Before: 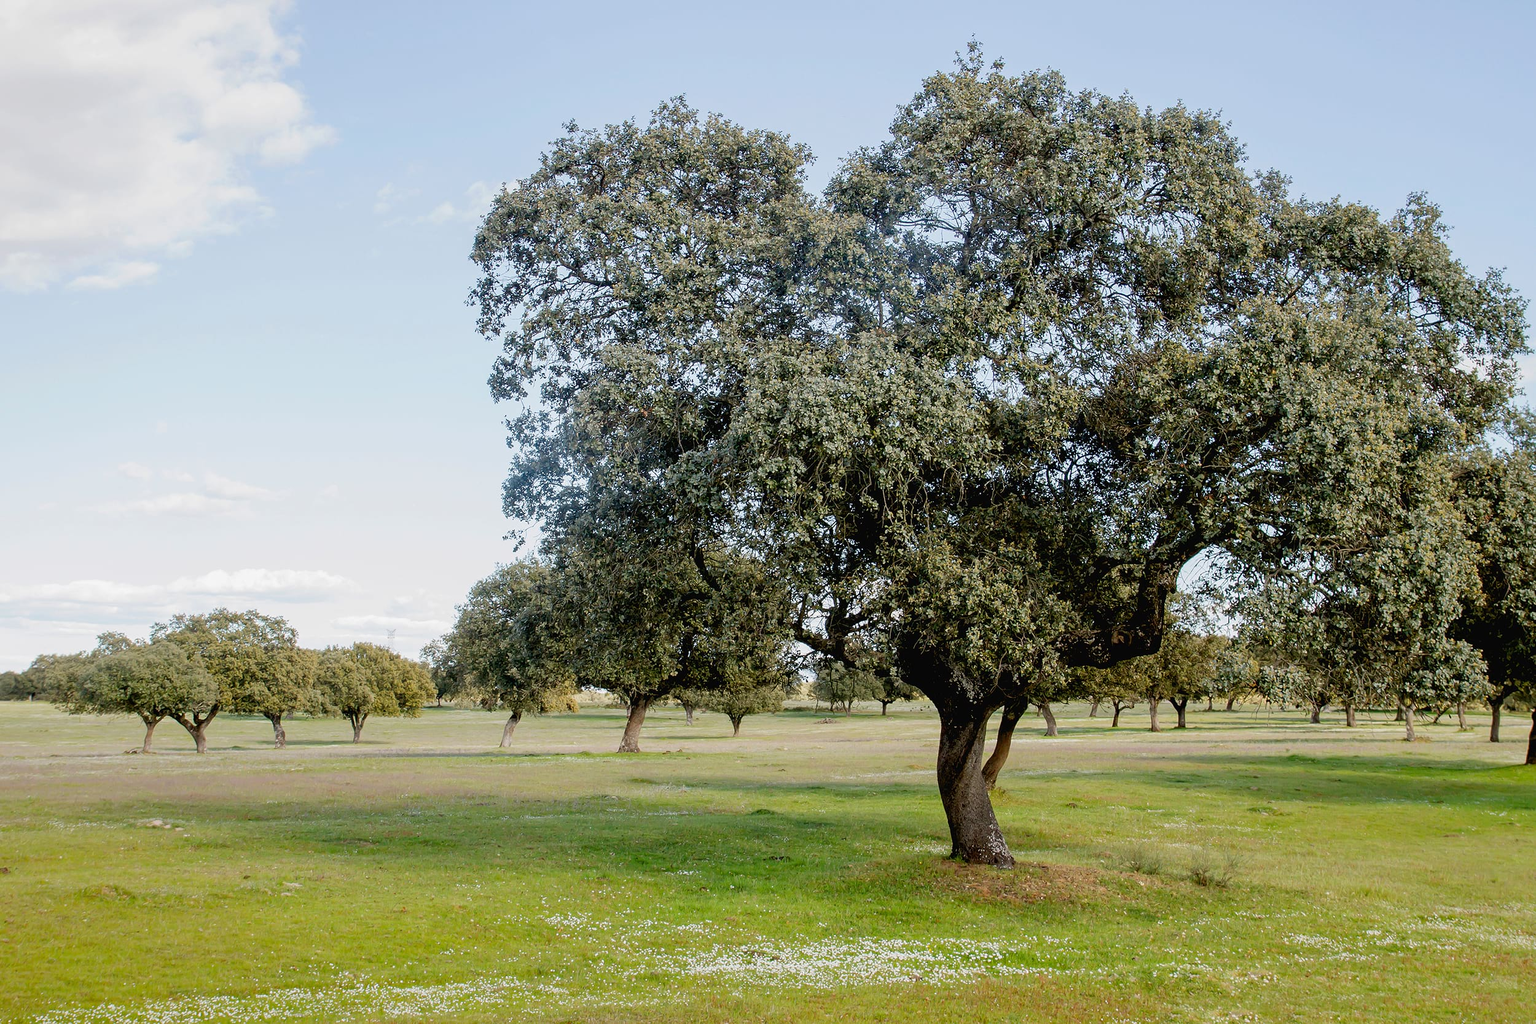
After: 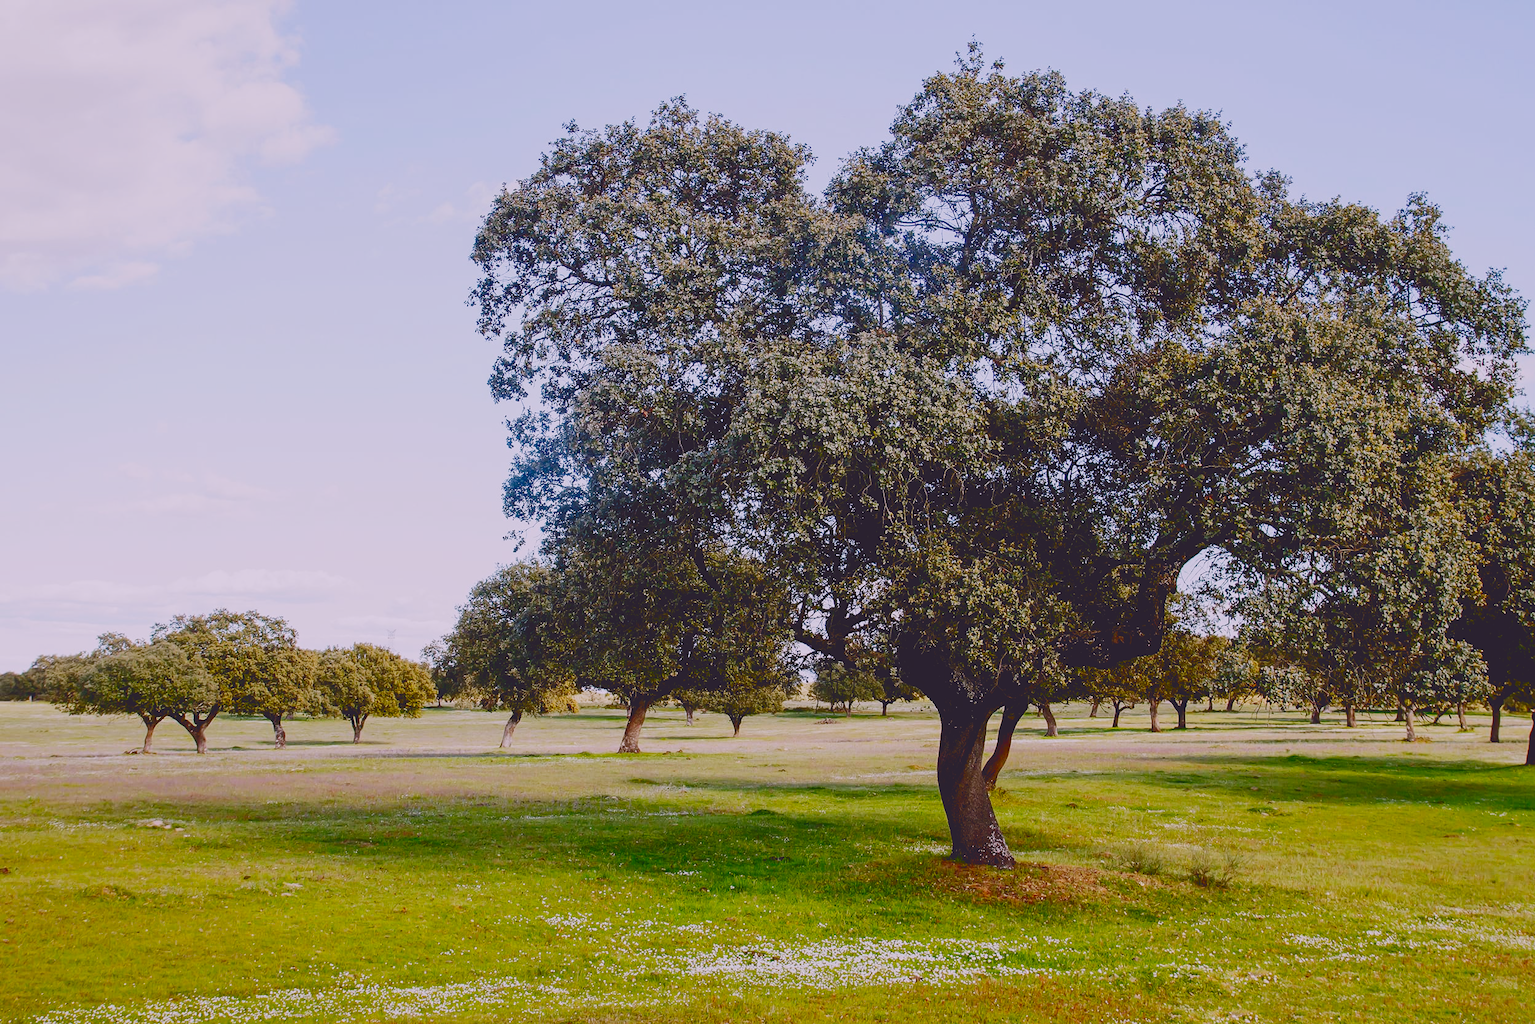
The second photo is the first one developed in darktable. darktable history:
color correction: saturation 1.34
sigmoid: contrast 1.69, skew -0.23, preserve hue 0%, red attenuation 0.1, red rotation 0.035, green attenuation 0.1, green rotation -0.017, blue attenuation 0.15, blue rotation -0.052, base primaries Rec2020
tone curve: curves: ch0 [(0, 0.142) (0.384, 0.314) (0.752, 0.711) (0.991, 0.95)]; ch1 [(0.006, 0.129) (0.346, 0.384) (1, 1)]; ch2 [(0.003, 0.057) (0.261, 0.248) (1, 1)], color space Lab, independent channels
